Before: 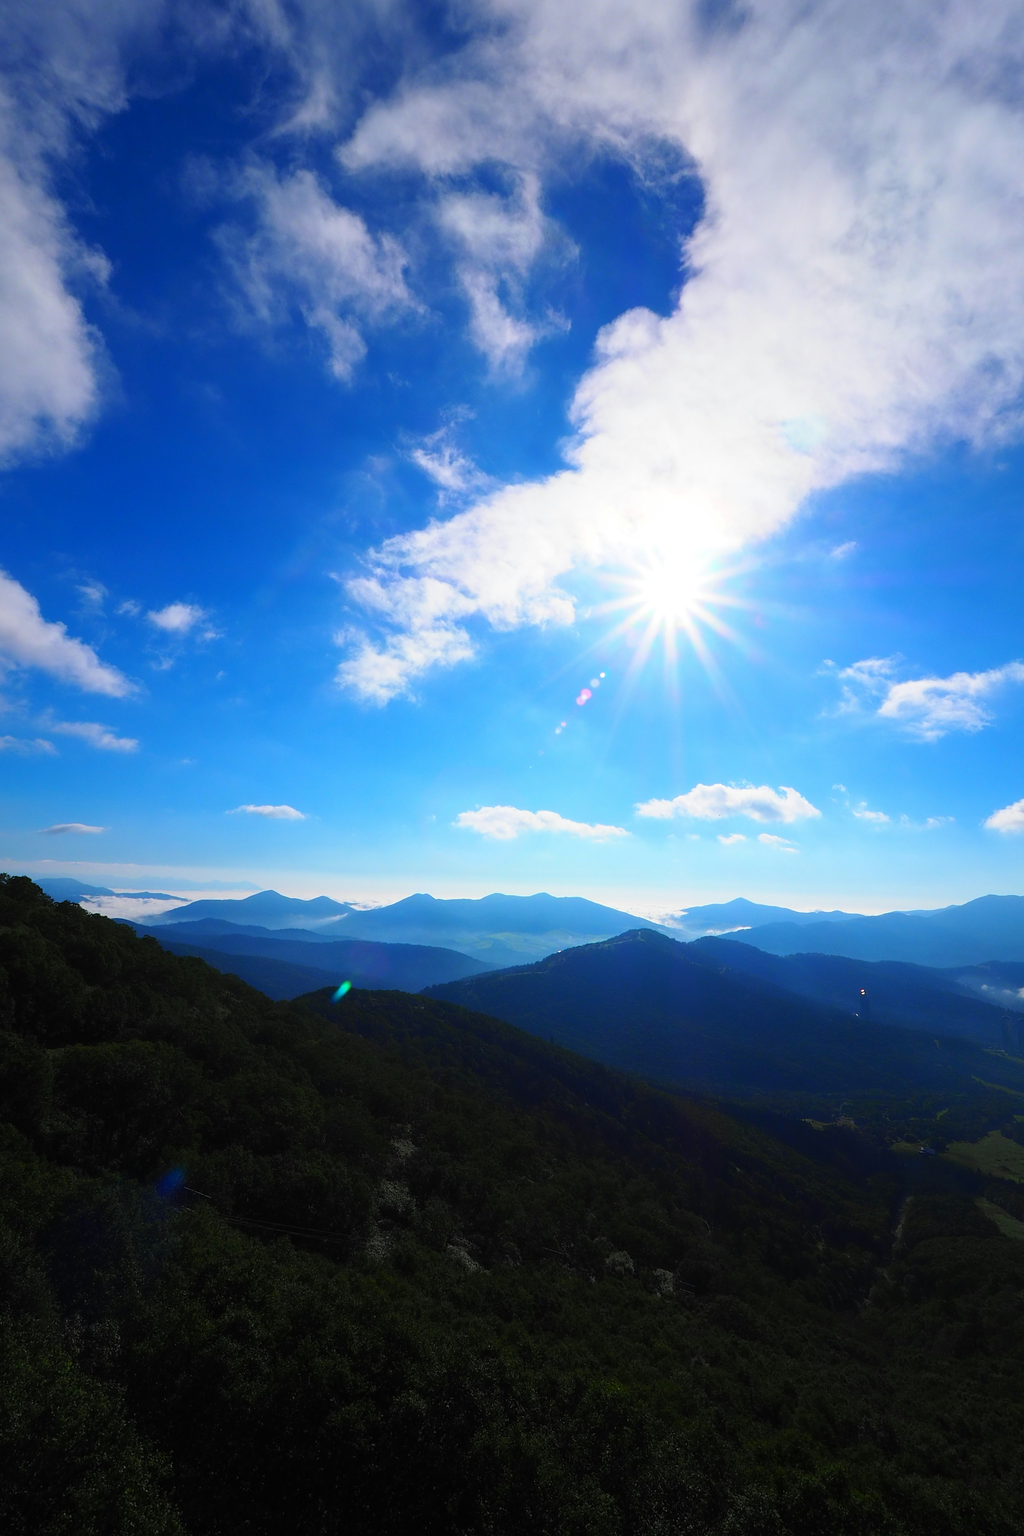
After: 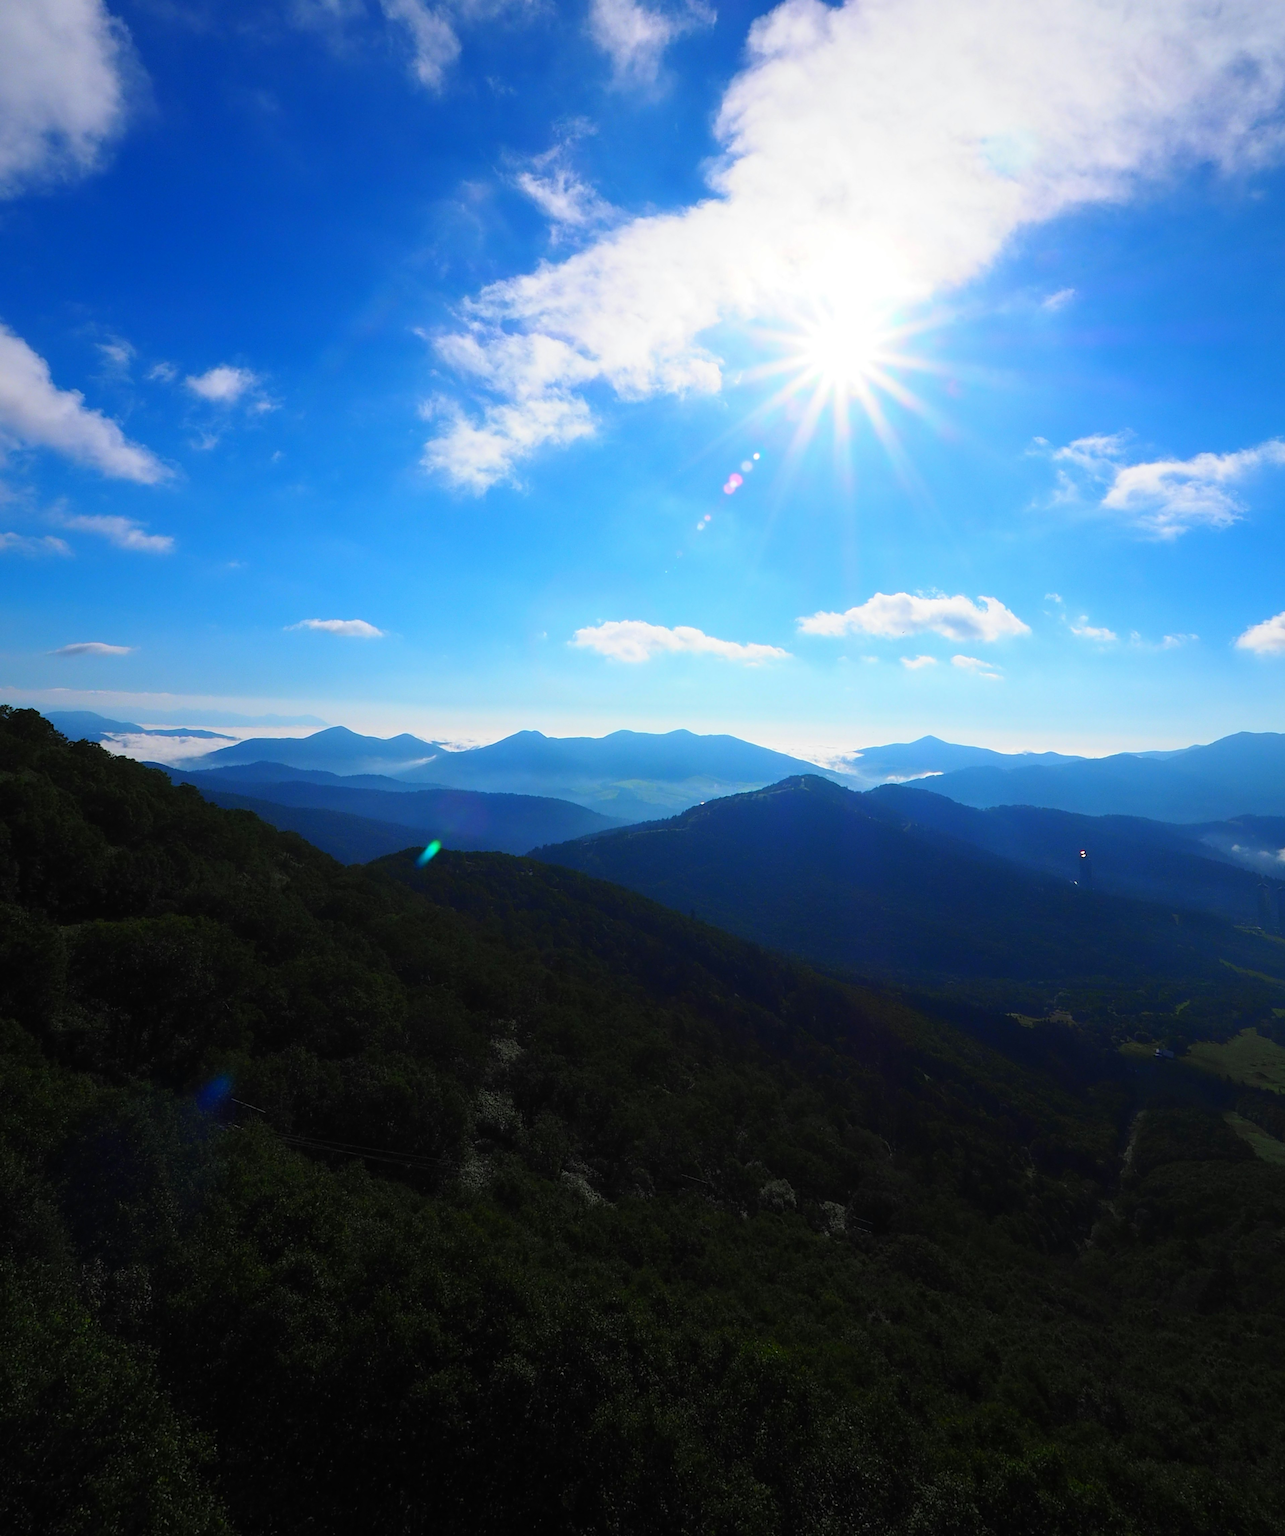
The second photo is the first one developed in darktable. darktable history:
crop and rotate: top 20.311%
